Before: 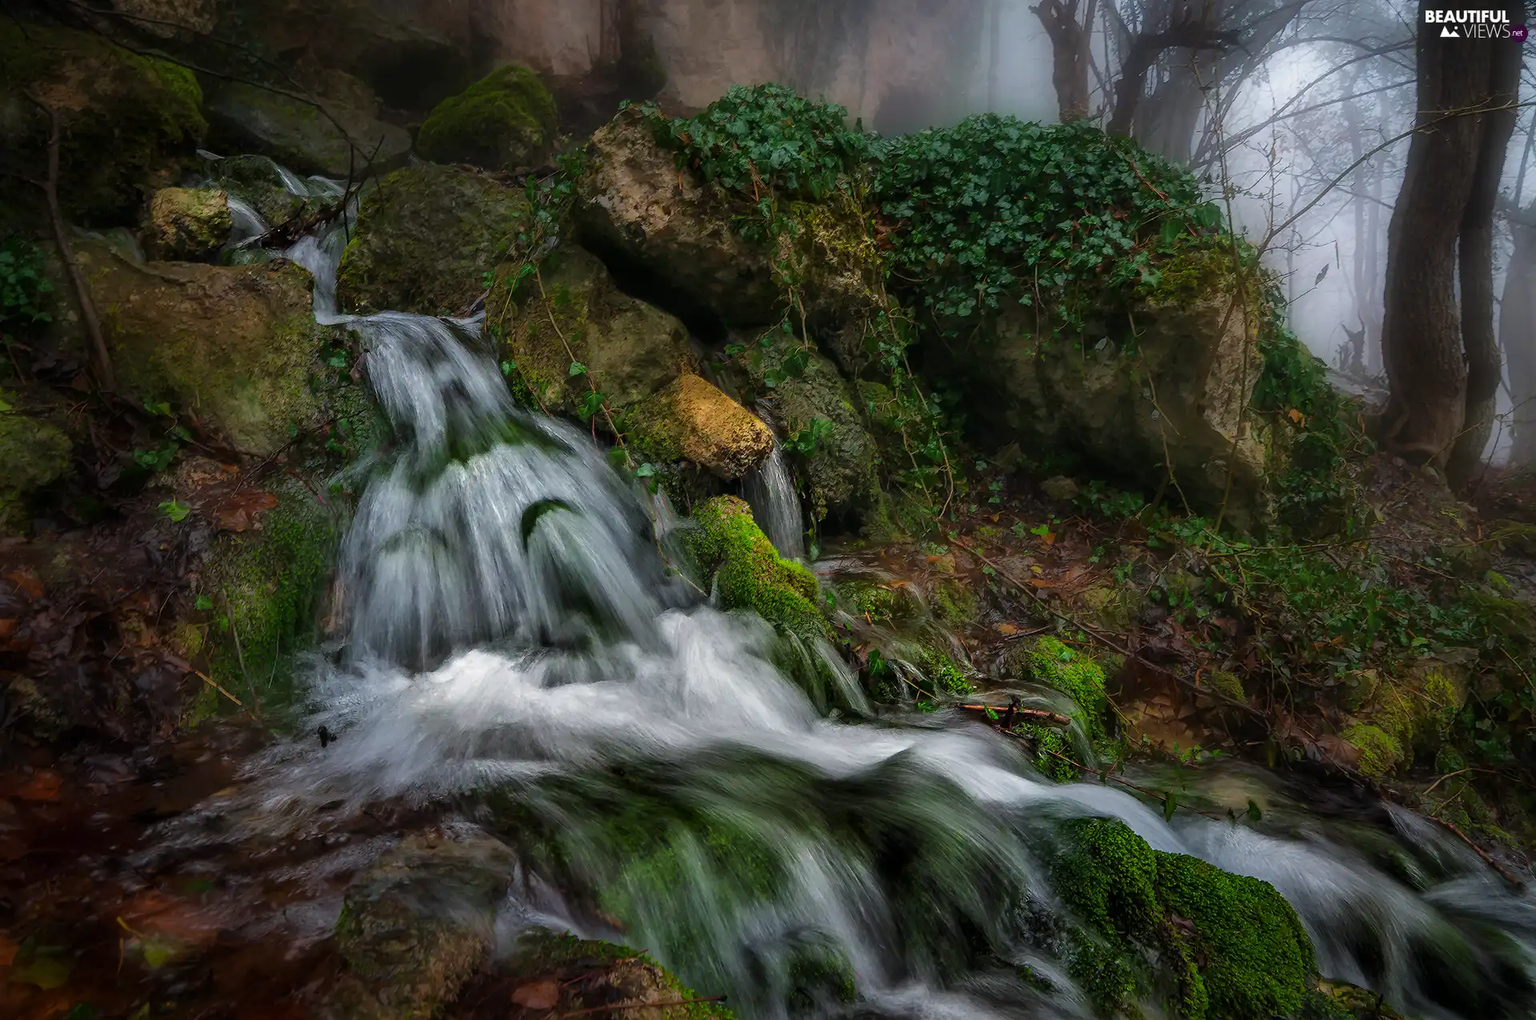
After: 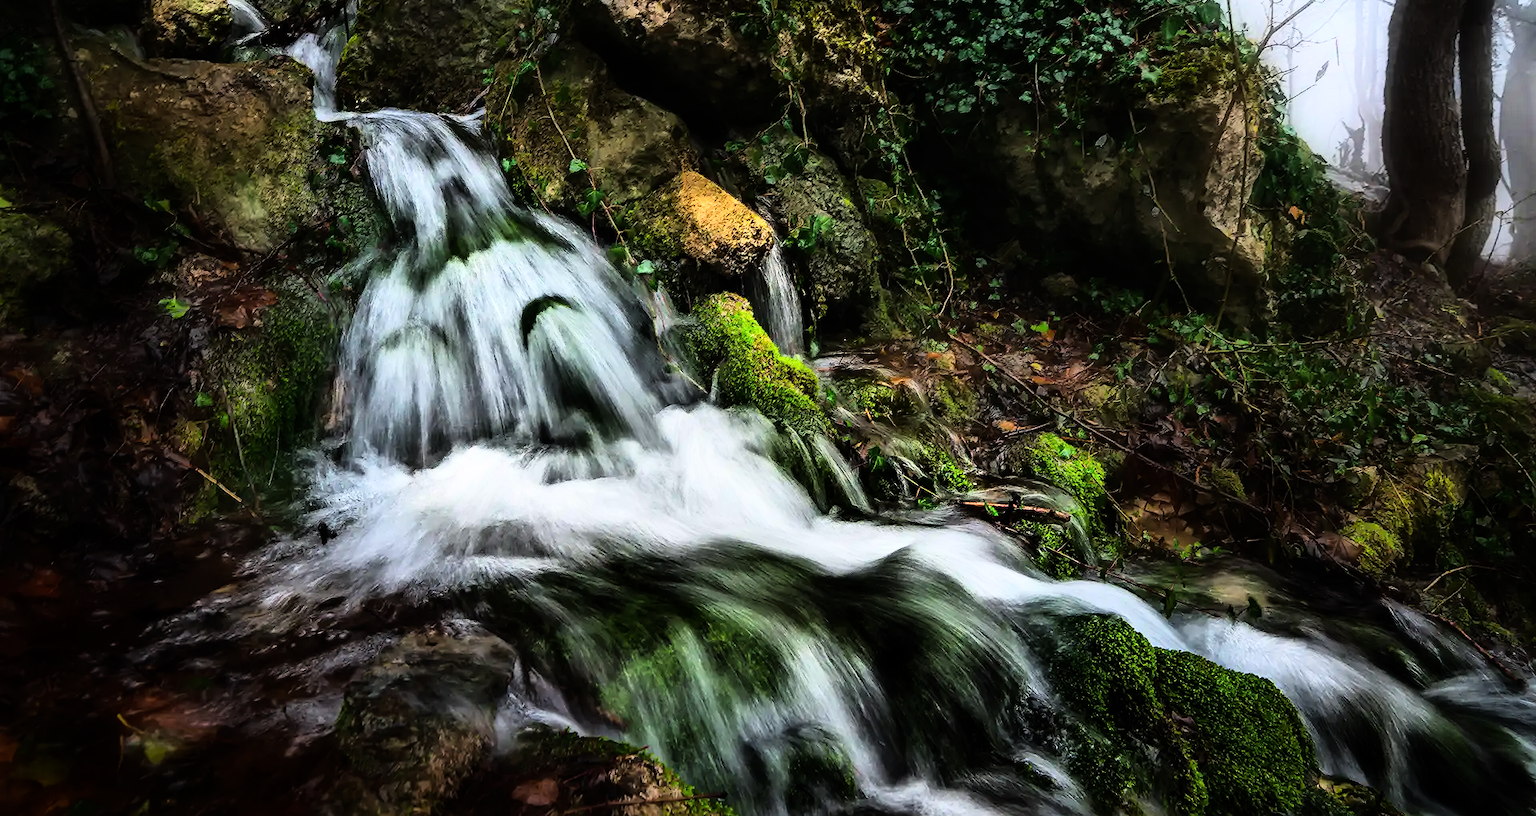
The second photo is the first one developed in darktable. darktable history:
rgb curve: curves: ch0 [(0, 0) (0.21, 0.15) (0.24, 0.21) (0.5, 0.75) (0.75, 0.96) (0.89, 0.99) (1, 1)]; ch1 [(0, 0.02) (0.21, 0.13) (0.25, 0.2) (0.5, 0.67) (0.75, 0.9) (0.89, 0.97) (1, 1)]; ch2 [(0, 0.02) (0.21, 0.13) (0.25, 0.2) (0.5, 0.67) (0.75, 0.9) (0.89, 0.97) (1, 1)], compensate middle gray true
crop and rotate: top 19.998%
